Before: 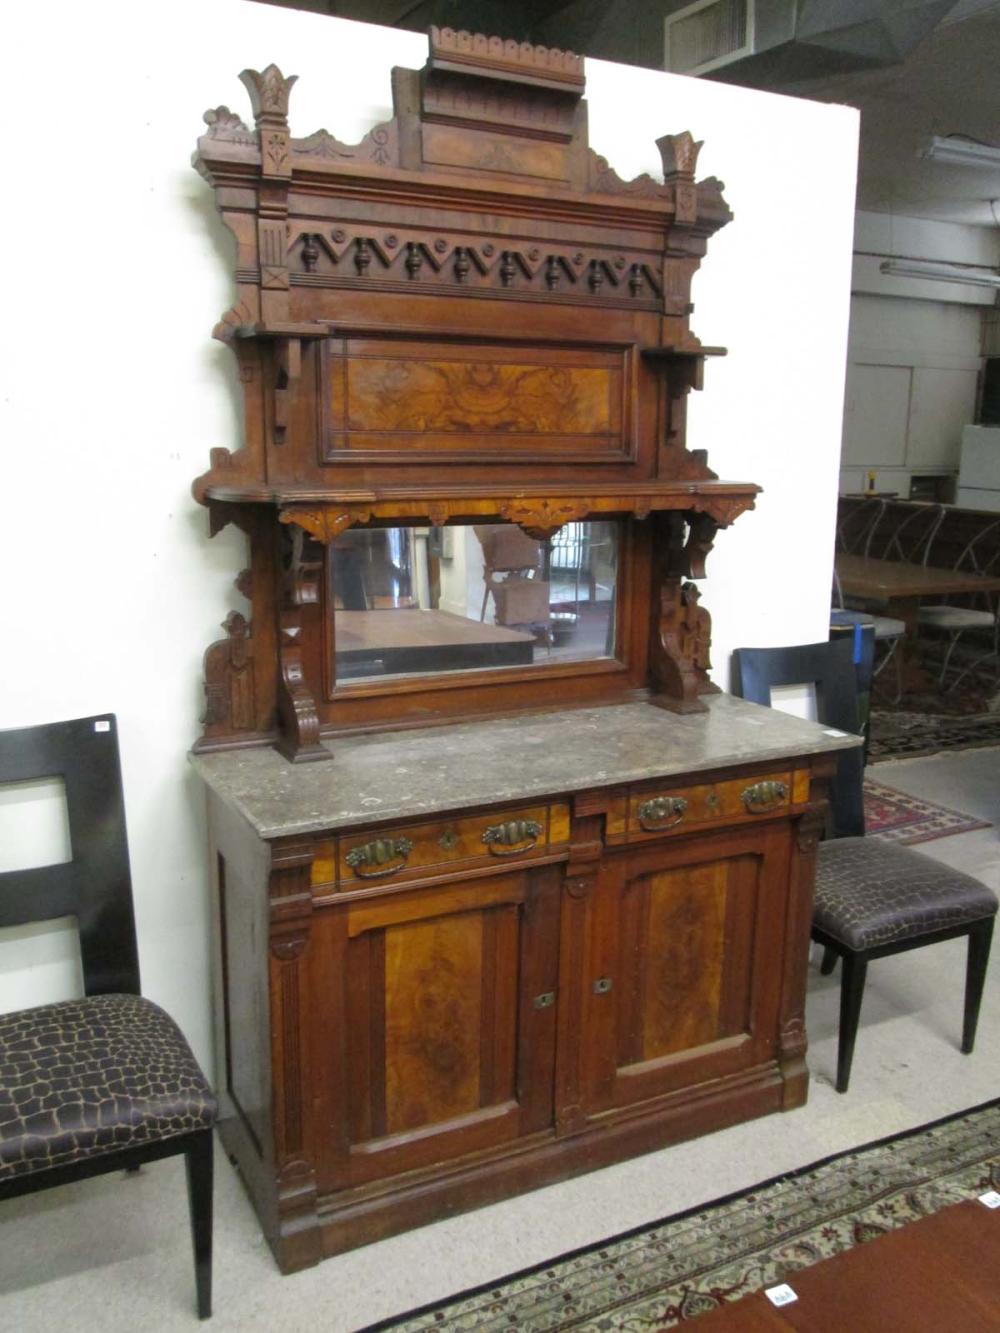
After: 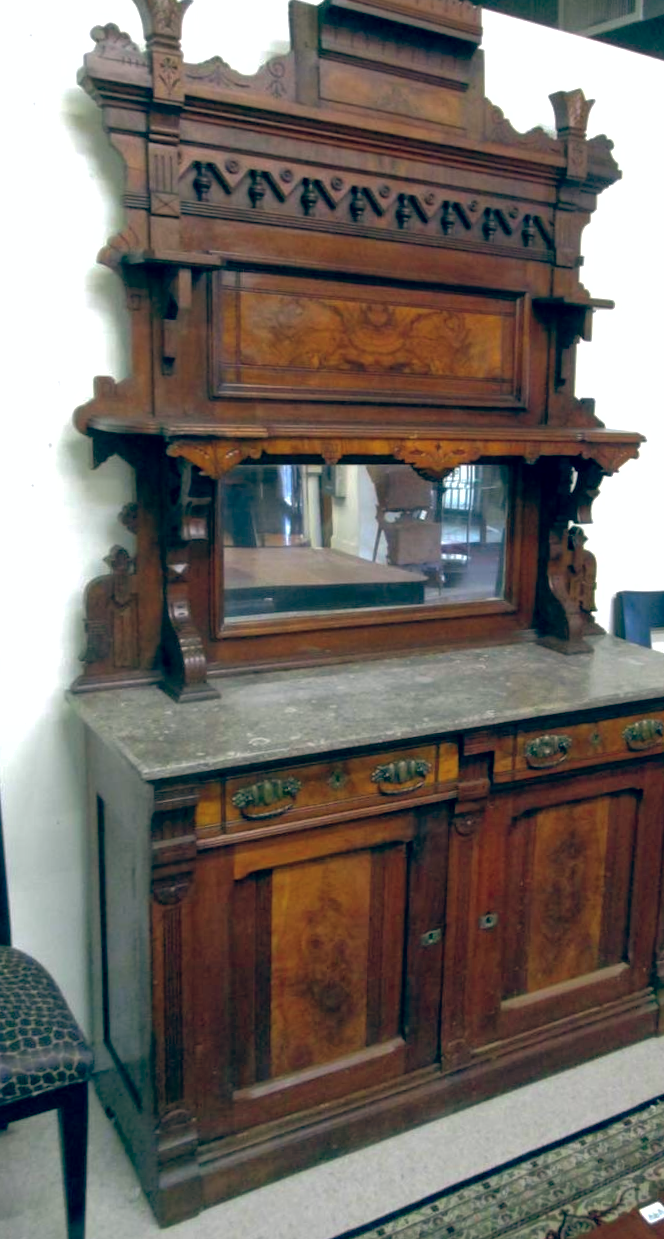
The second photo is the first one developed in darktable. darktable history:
rotate and perspective: rotation 0.679°, lens shift (horizontal) 0.136, crop left 0.009, crop right 0.991, crop top 0.078, crop bottom 0.95
exposure: black level correction 0.029, exposure -0.073 EV, compensate highlight preservation false
crop and rotate: left 14.292%, right 19.041%
haze removal: on, module defaults
color balance: lift [1.016, 0.983, 1, 1.017], gamma [0.958, 1, 1, 1], gain [0.981, 1.007, 0.993, 1.002], input saturation 118.26%, contrast 13.43%, contrast fulcrum 21.62%, output saturation 82.76%
shadows and highlights: on, module defaults
